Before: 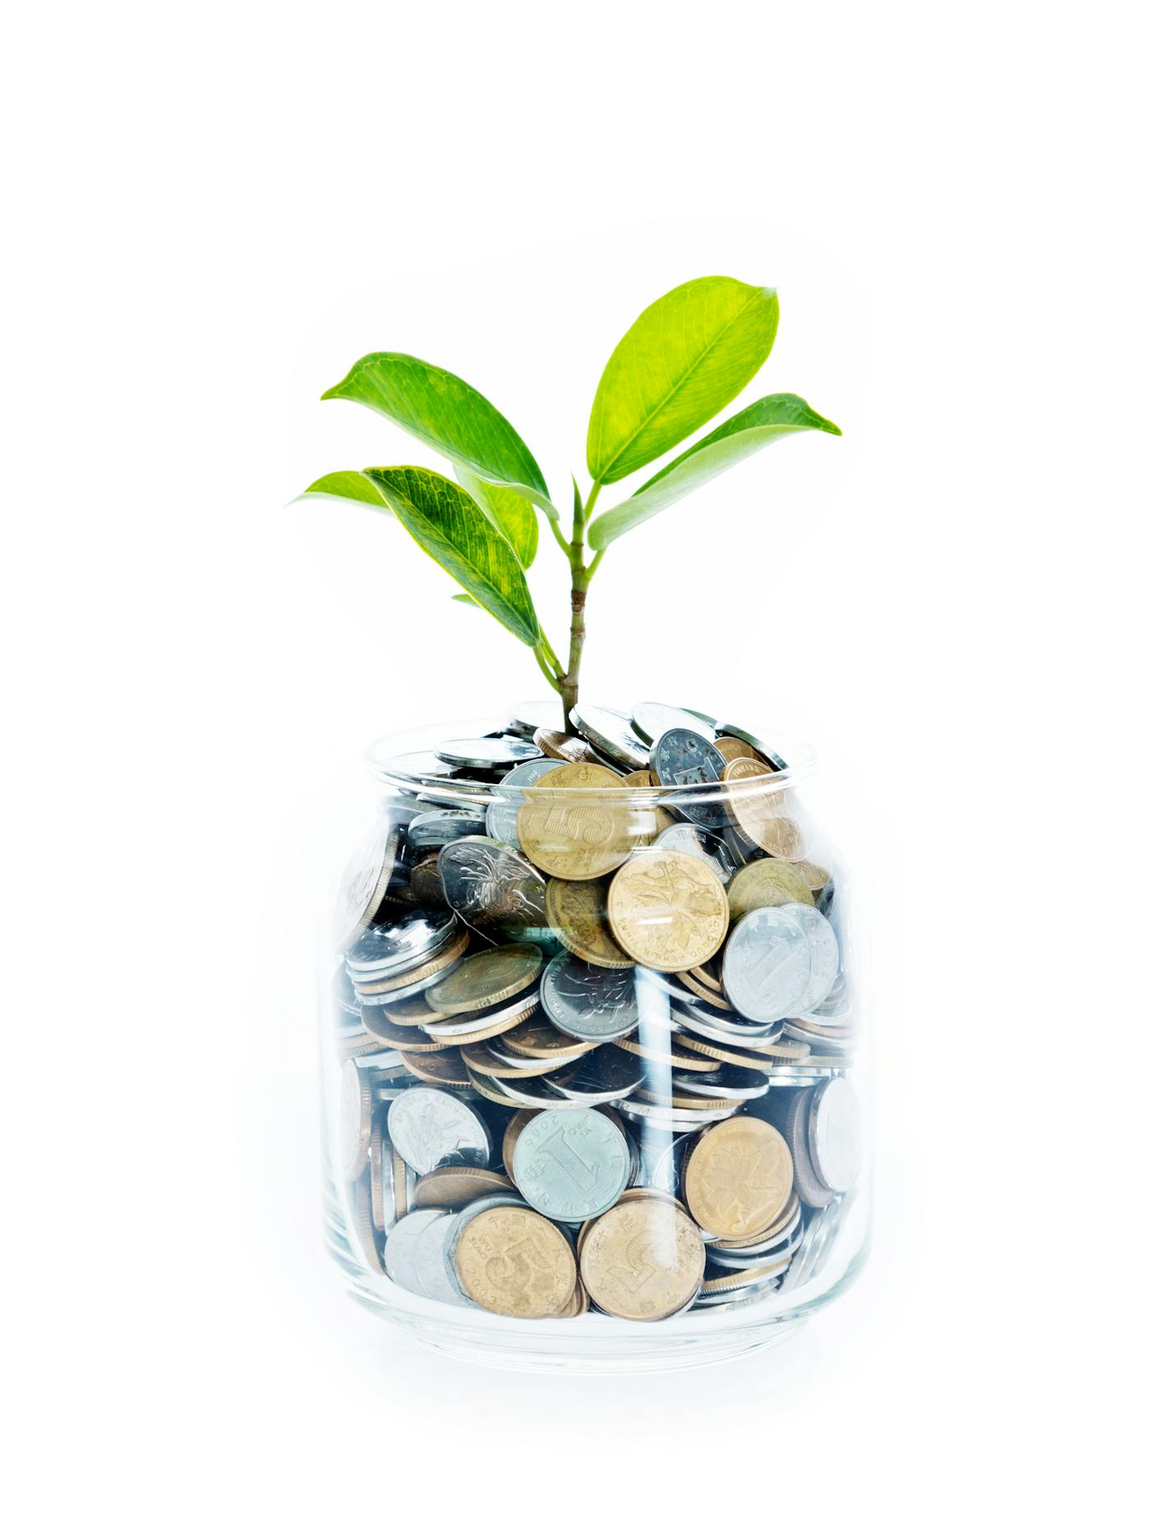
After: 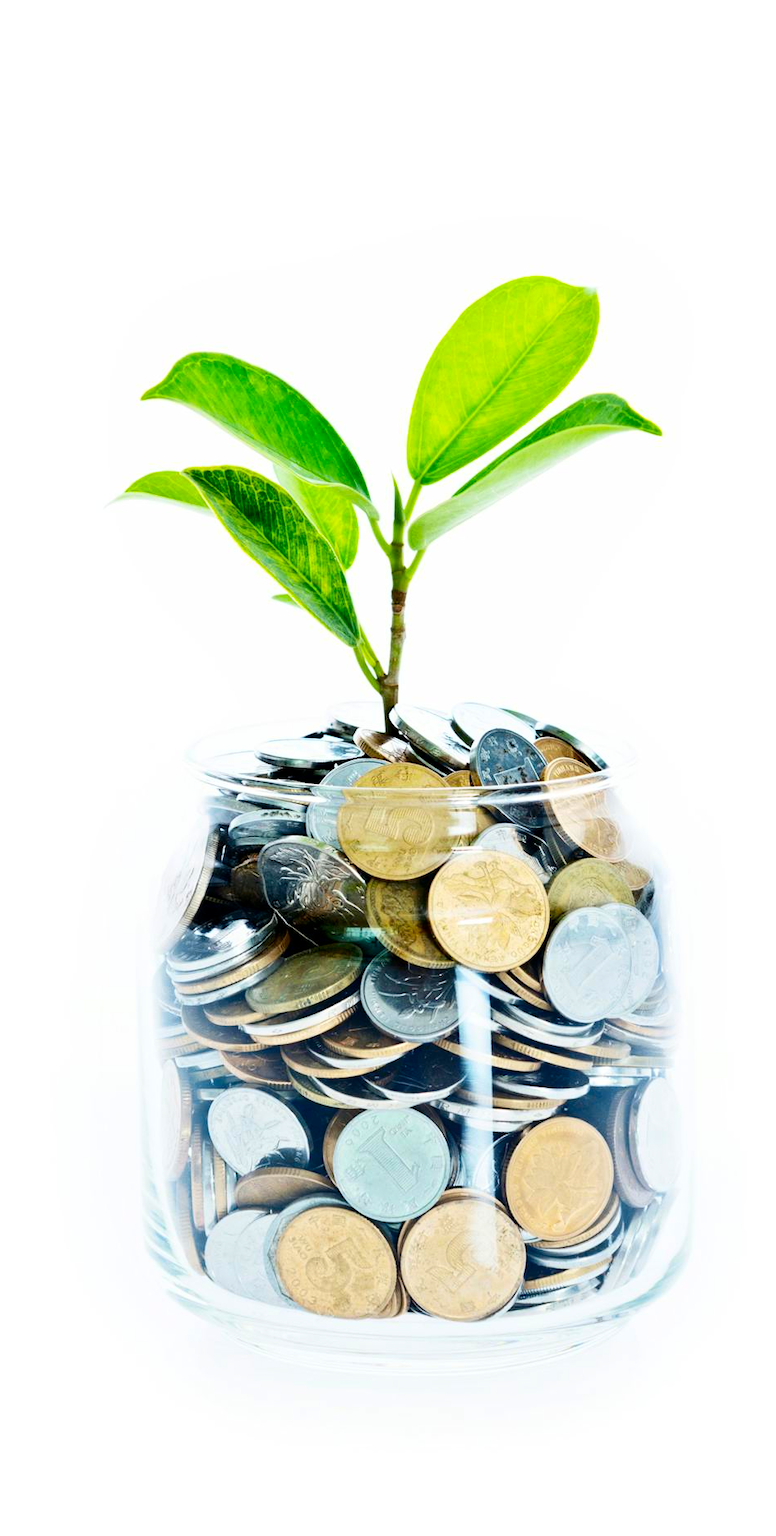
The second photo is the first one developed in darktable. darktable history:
exposure: compensate highlight preservation false
contrast brightness saturation: contrast 0.161, saturation 0.32
crop: left 15.427%, right 17.854%
